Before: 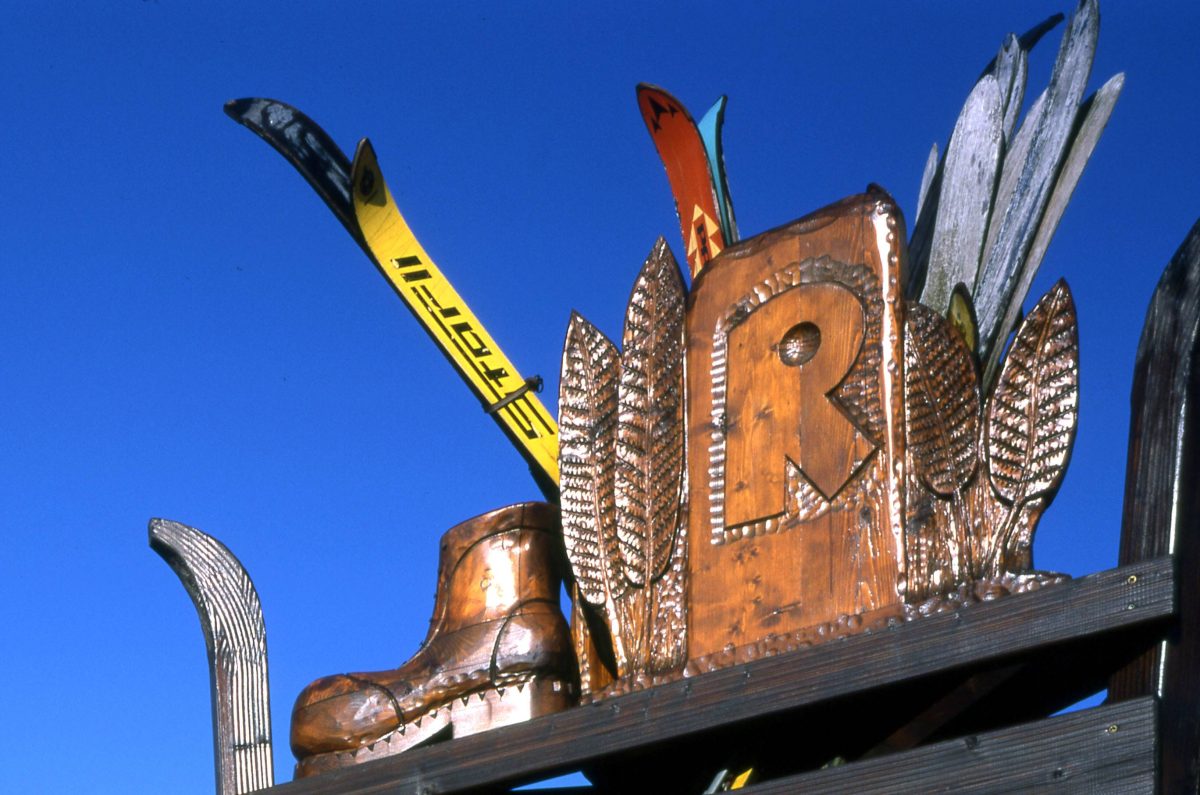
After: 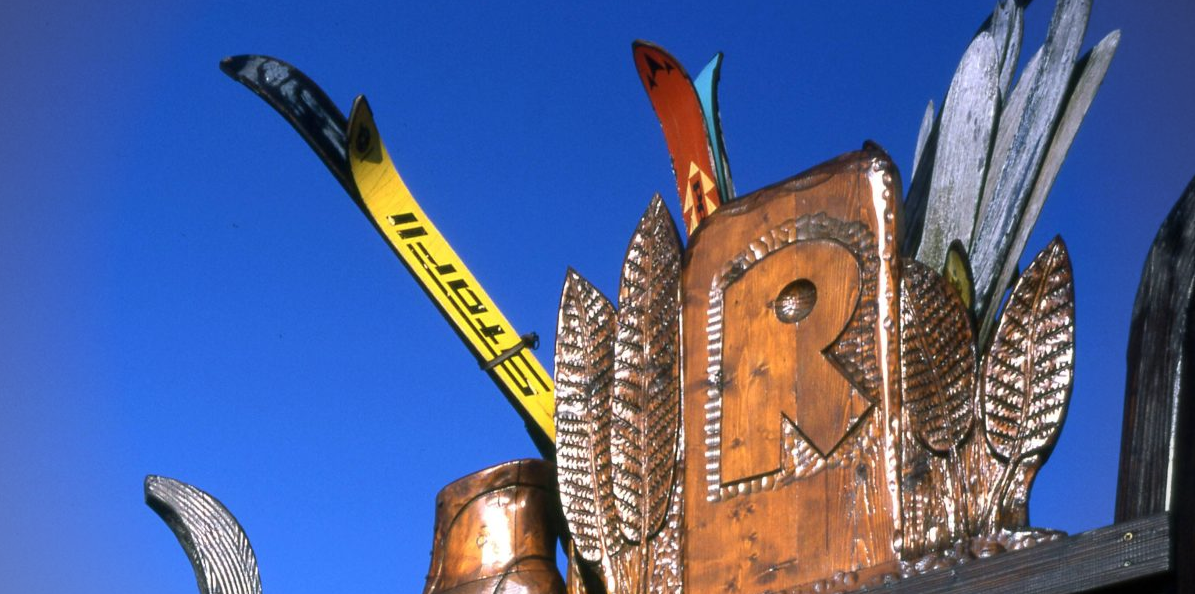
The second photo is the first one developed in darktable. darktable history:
vignetting: unbound false
crop: left 0.387%, top 5.469%, bottom 19.809%
